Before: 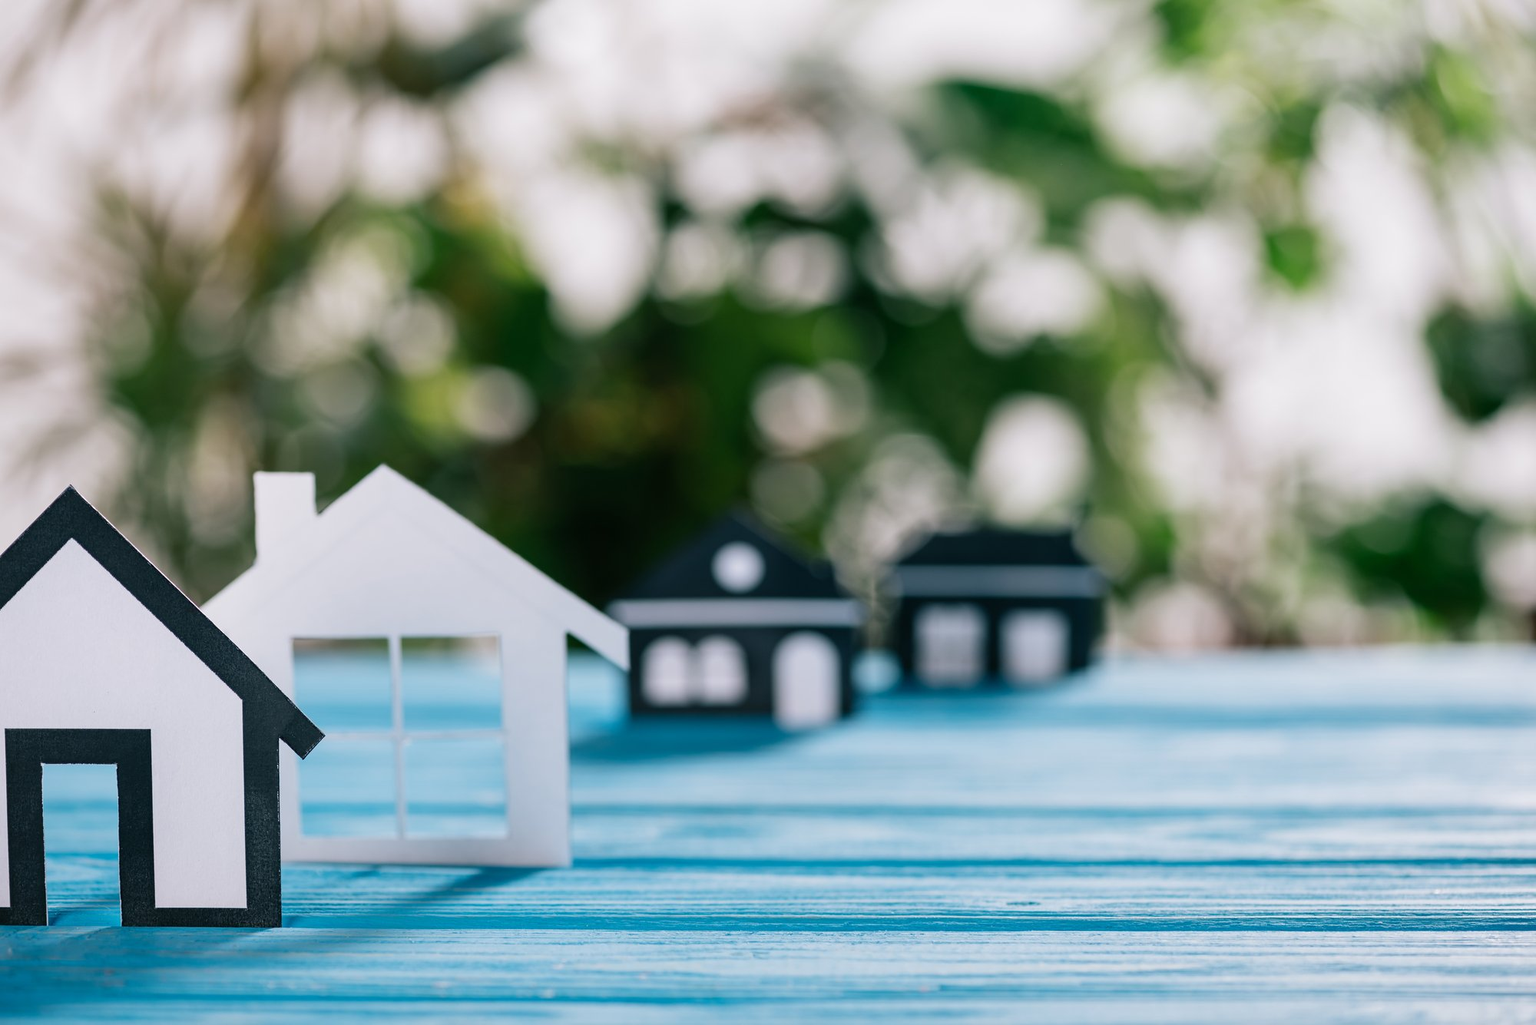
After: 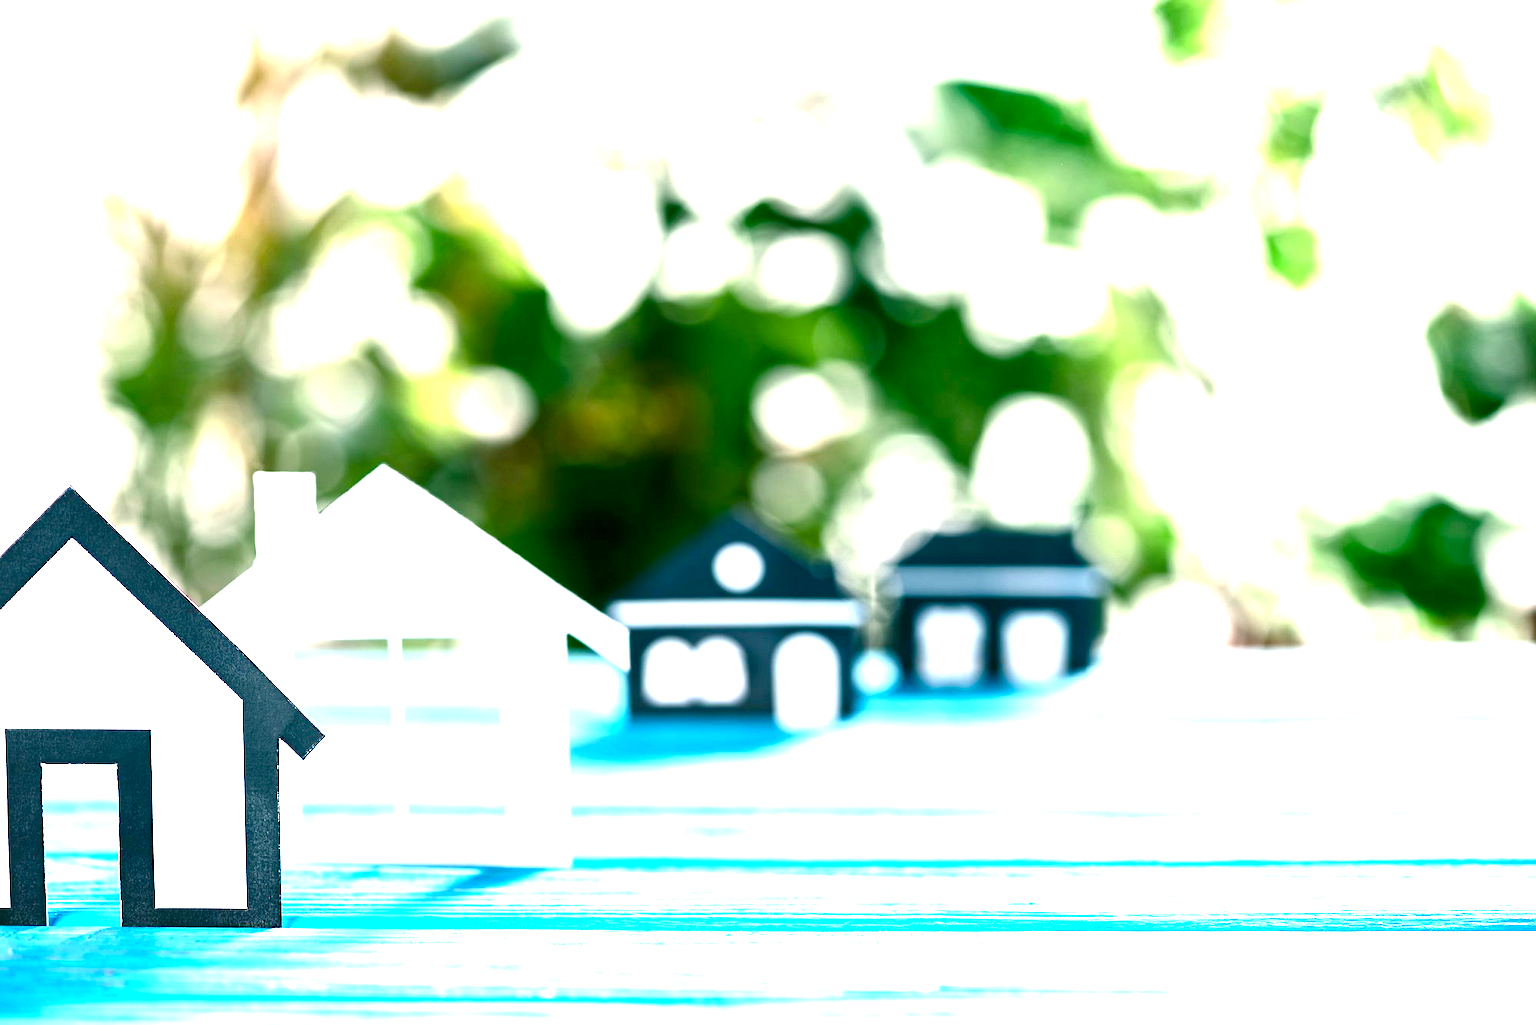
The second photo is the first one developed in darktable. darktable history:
exposure: black level correction 0.001, exposure 1.99 EV, compensate exposure bias true, compensate highlight preservation false
color balance rgb: perceptual saturation grading › global saturation 20%, perceptual saturation grading › highlights -25.693%, perceptual saturation grading › shadows 49.33%, perceptual brilliance grading › highlights 10.788%, perceptual brilliance grading › shadows -11.201%
